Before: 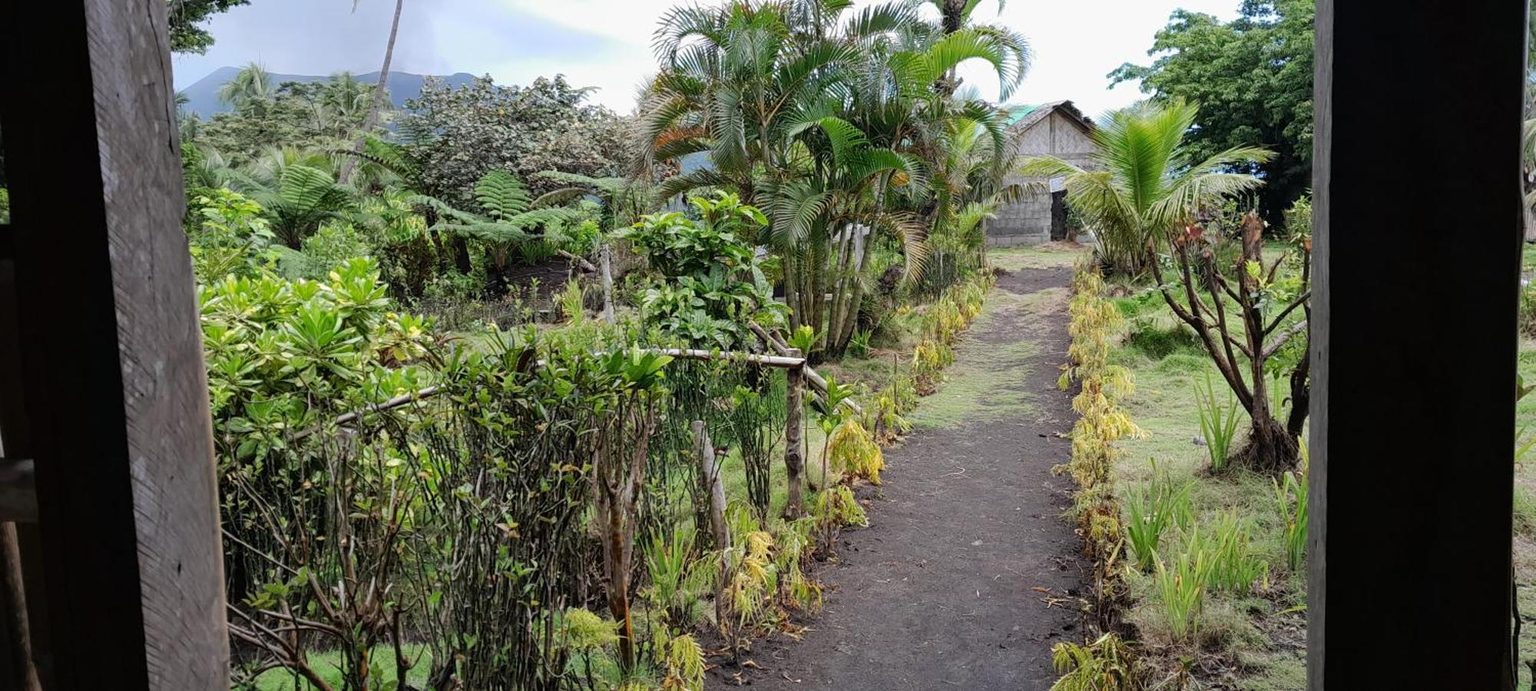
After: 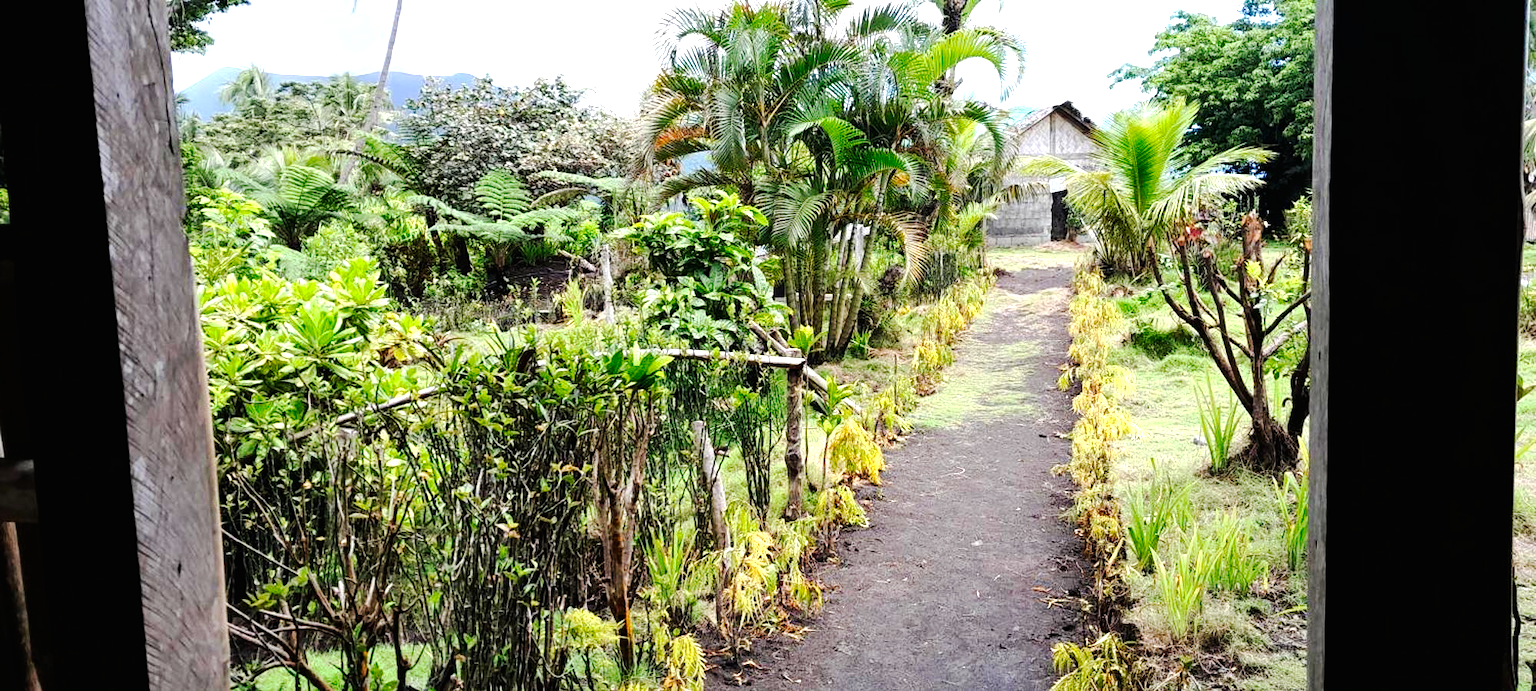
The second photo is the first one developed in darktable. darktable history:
exposure: black level correction 0, exposure 1.1 EV, compensate exposure bias true, compensate highlight preservation false
tone curve: curves: ch0 [(0, 0) (0.003, 0.007) (0.011, 0.008) (0.025, 0.007) (0.044, 0.009) (0.069, 0.012) (0.1, 0.02) (0.136, 0.035) (0.177, 0.06) (0.224, 0.104) (0.277, 0.16) (0.335, 0.228) (0.399, 0.308) (0.468, 0.418) (0.543, 0.525) (0.623, 0.635) (0.709, 0.723) (0.801, 0.802) (0.898, 0.889) (1, 1)], preserve colors none
